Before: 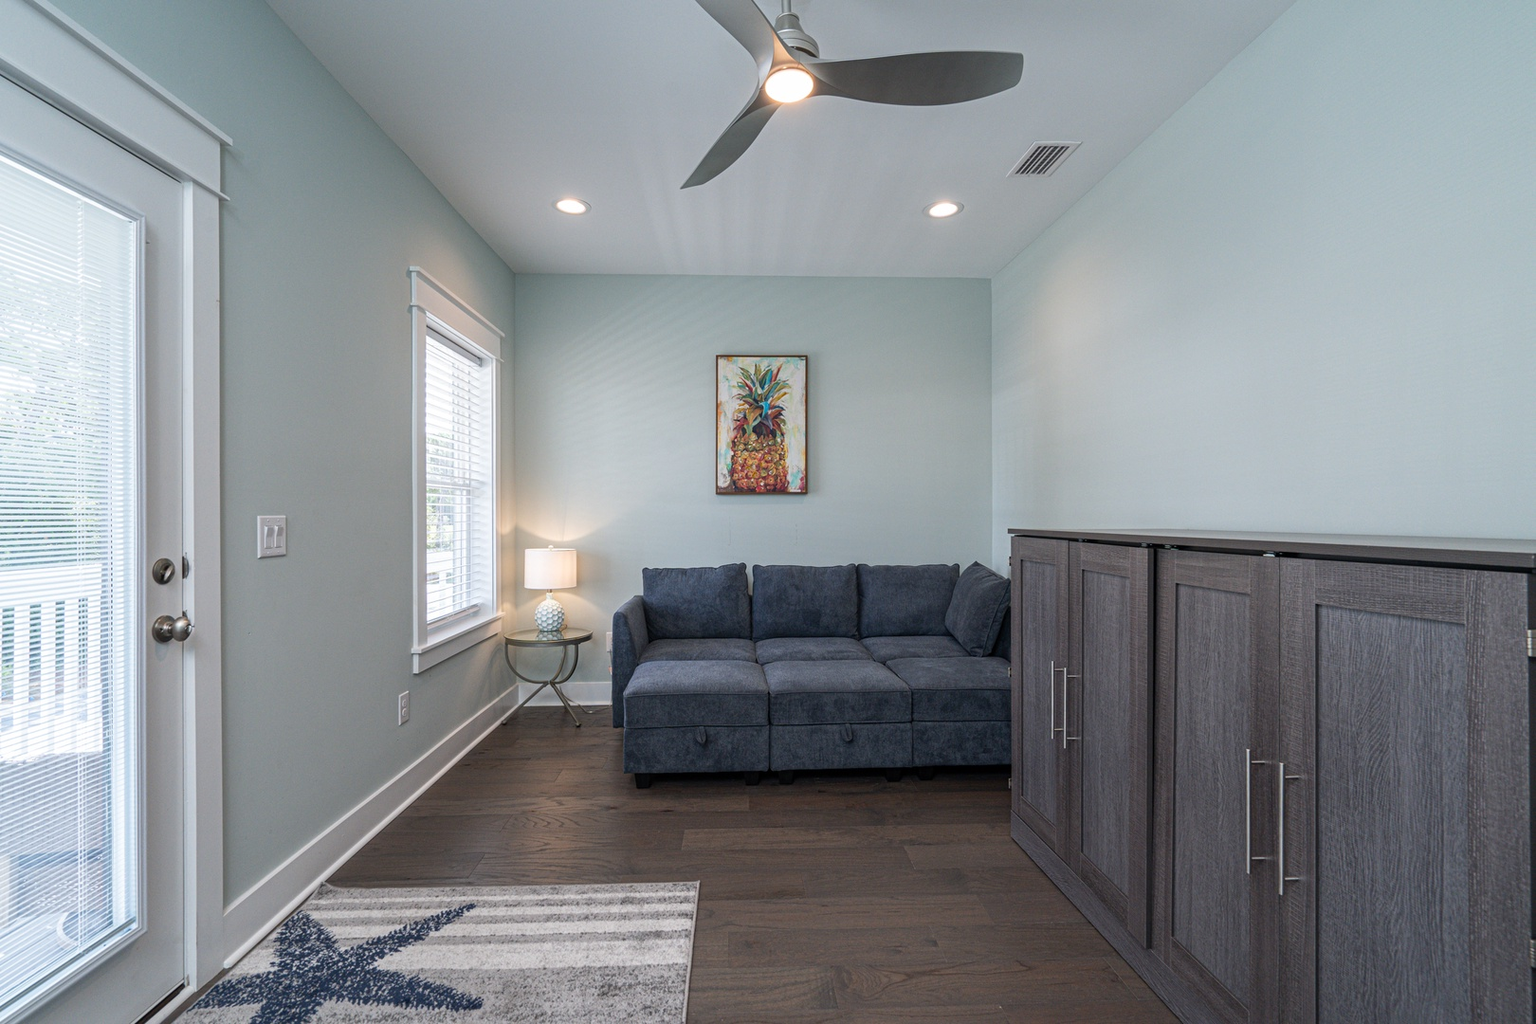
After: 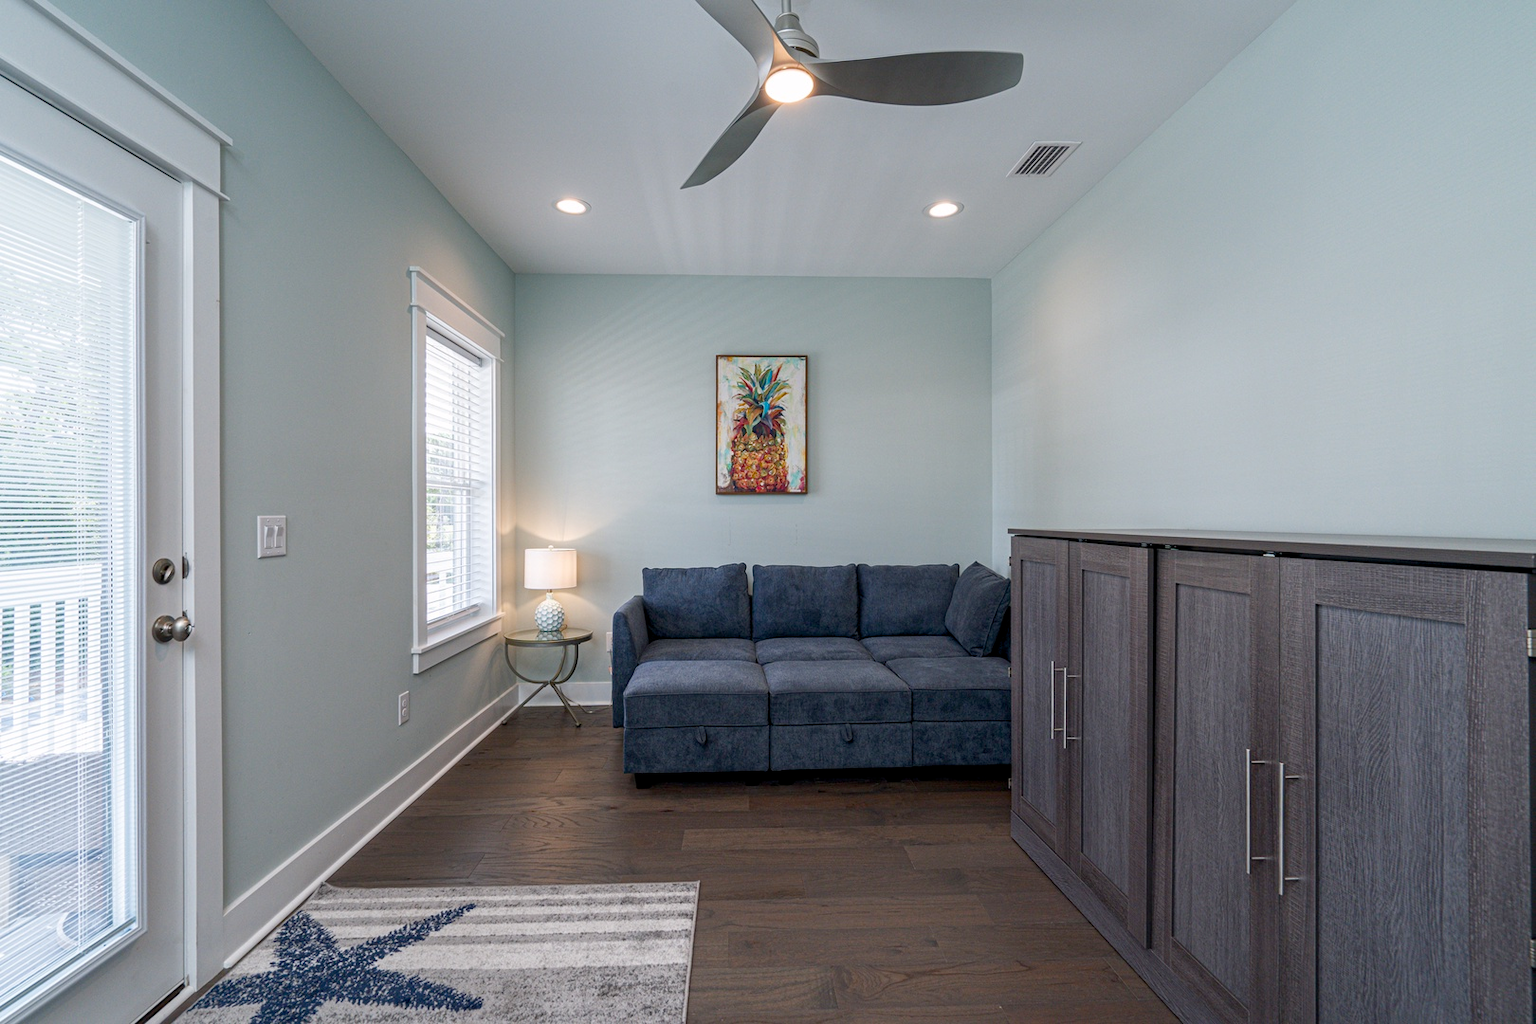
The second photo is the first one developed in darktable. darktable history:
color balance rgb: highlights gain › chroma 0.132%, highlights gain › hue 329.85°, global offset › luminance -0.507%, perceptual saturation grading › global saturation 20%, perceptual saturation grading › highlights -25.899%, perceptual saturation grading › shadows 24.566%
